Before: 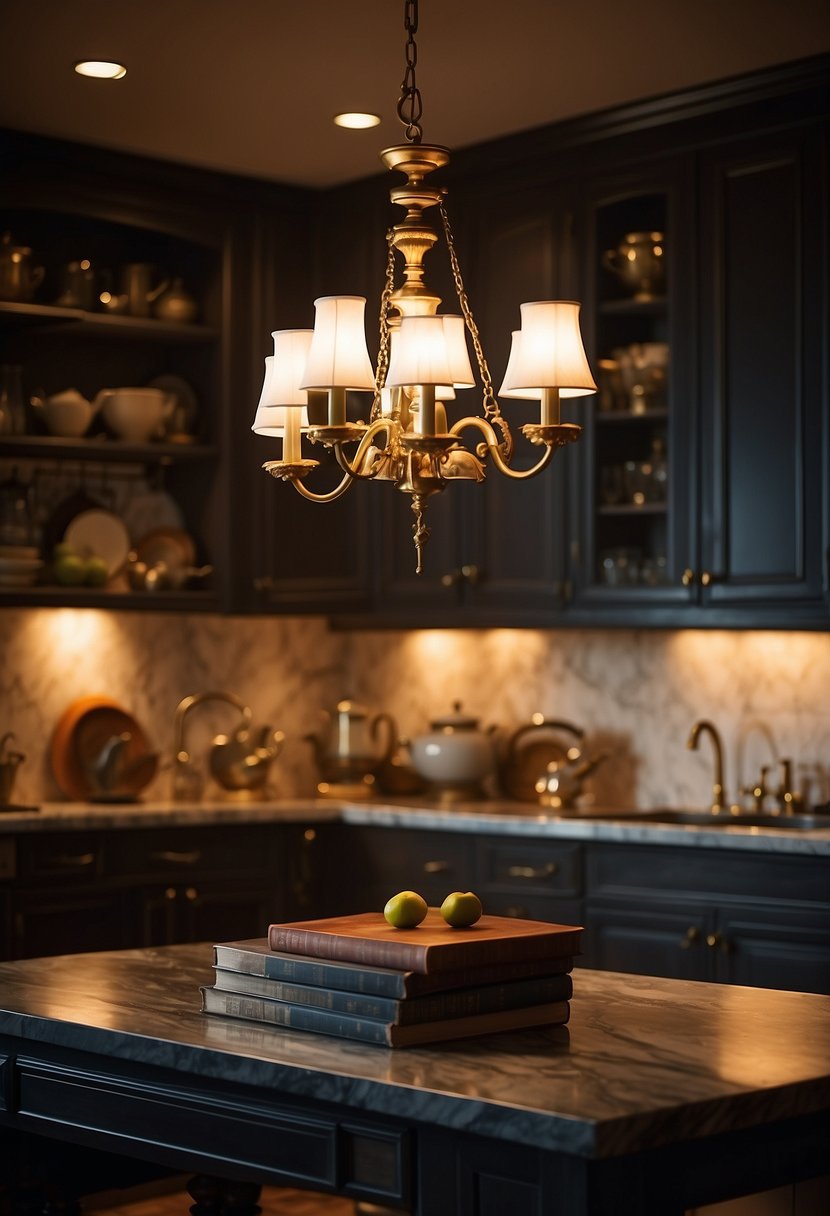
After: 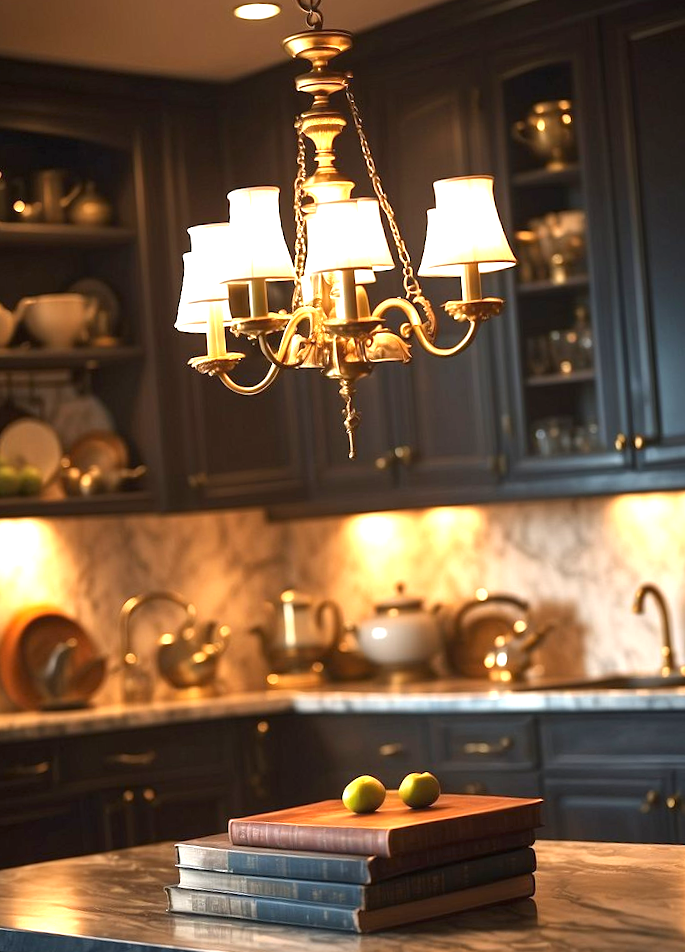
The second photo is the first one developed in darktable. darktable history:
rotate and perspective: rotation -4.25°, automatic cropping off
exposure: black level correction 0, exposure 1.388 EV, compensate exposure bias true, compensate highlight preservation false
crop and rotate: left 11.831%, top 11.346%, right 13.429%, bottom 13.899%
